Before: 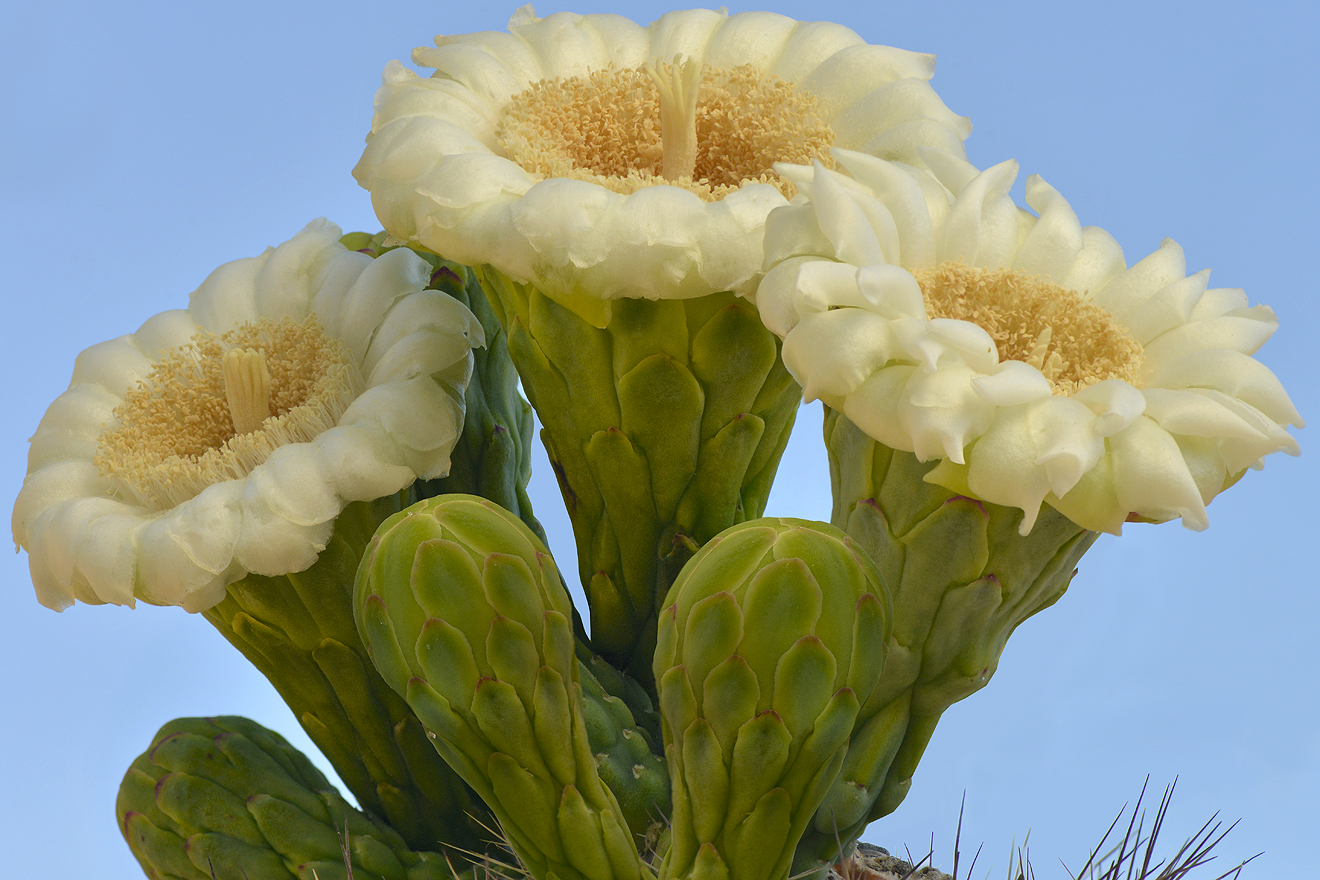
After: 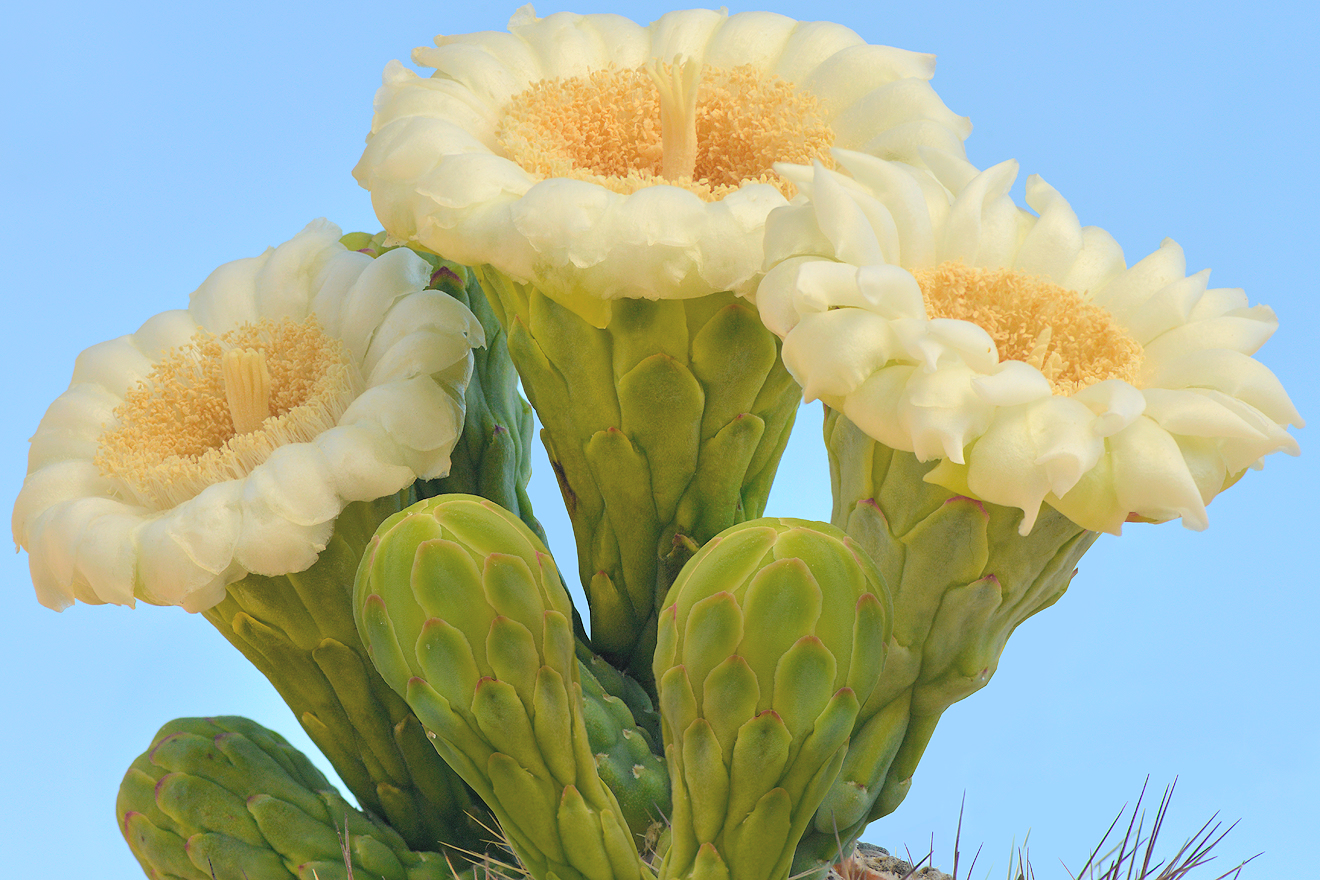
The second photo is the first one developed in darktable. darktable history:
contrast brightness saturation: brightness 0.275
